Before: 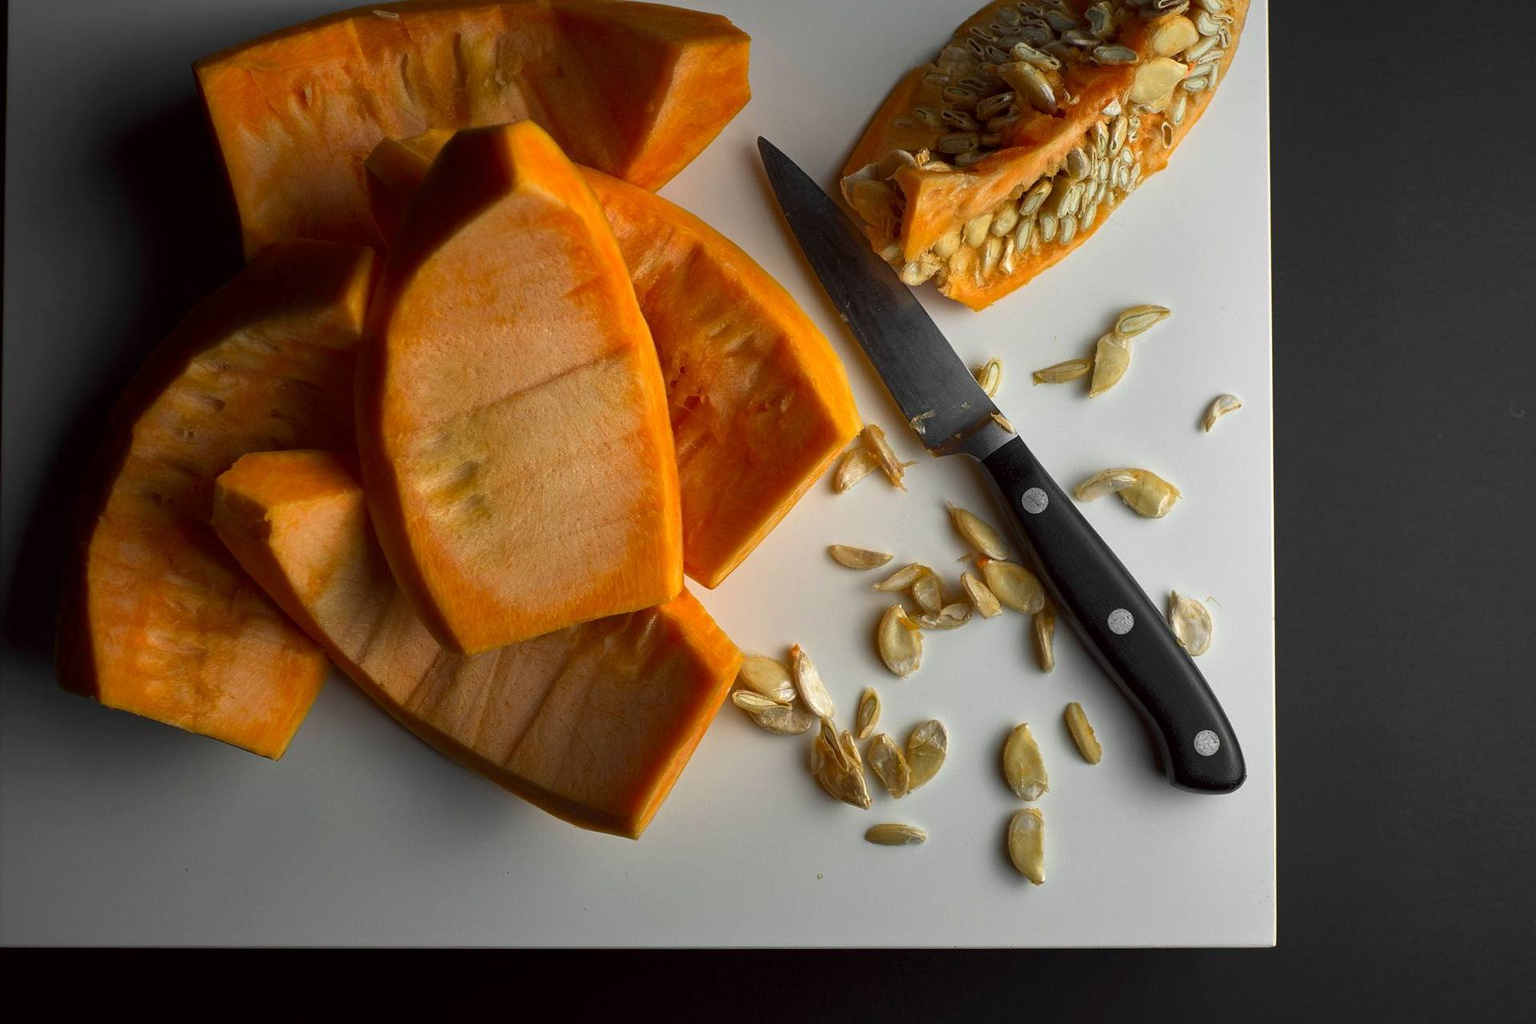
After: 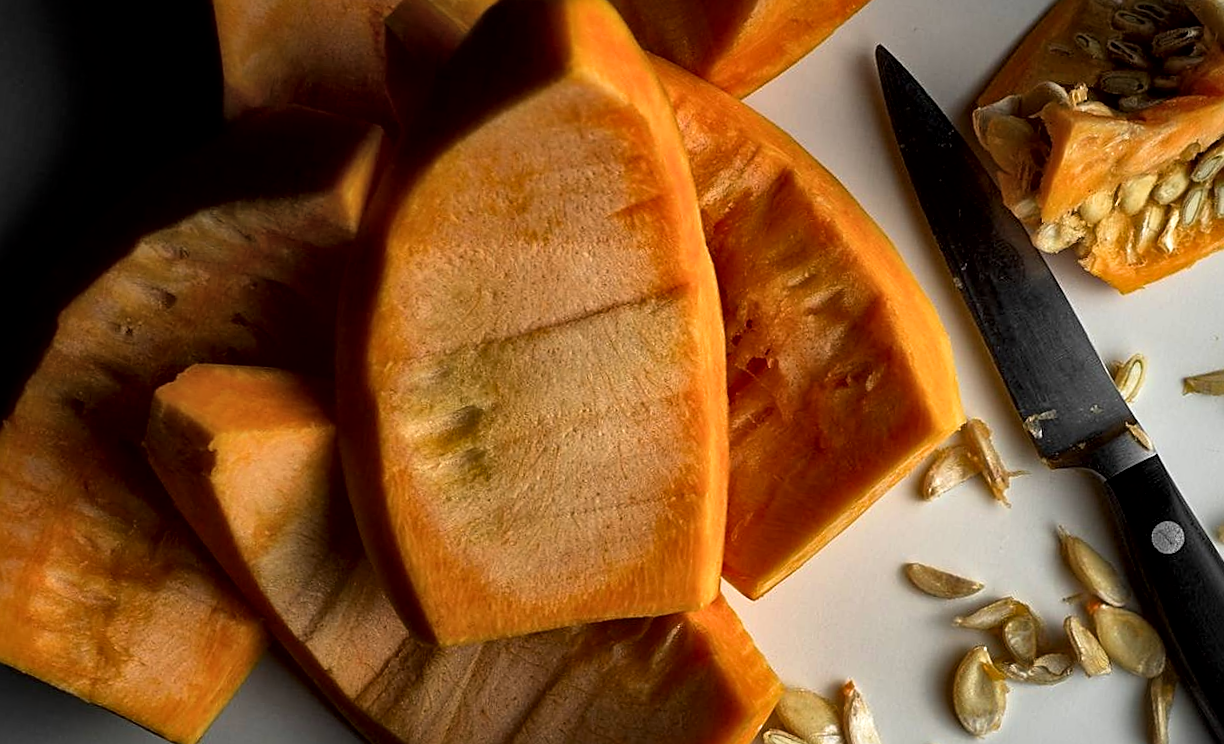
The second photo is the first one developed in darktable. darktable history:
sharpen: on, module defaults
rotate and perspective: rotation 1.72°, automatic cropping off
filmic rgb: black relative exposure -12.8 EV, white relative exposure 2.8 EV, threshold 3 EV, target black luminance 0%, hardness 8.54, latitude 70.41%, contrast 1.133, shadows ↔ highlights balance -0.395%, color science v4 (2020), enable highlight reconstruction true
exposure: exposure -0.05 EV
crop and rotate: angle -4.99°, left 2.122%, top 6.945%, right 27.566%, bottom 30.519%
local contrast: mode bilateral grid, contrast 20, coarseness 50, detail 171%, midtone range 0.2
